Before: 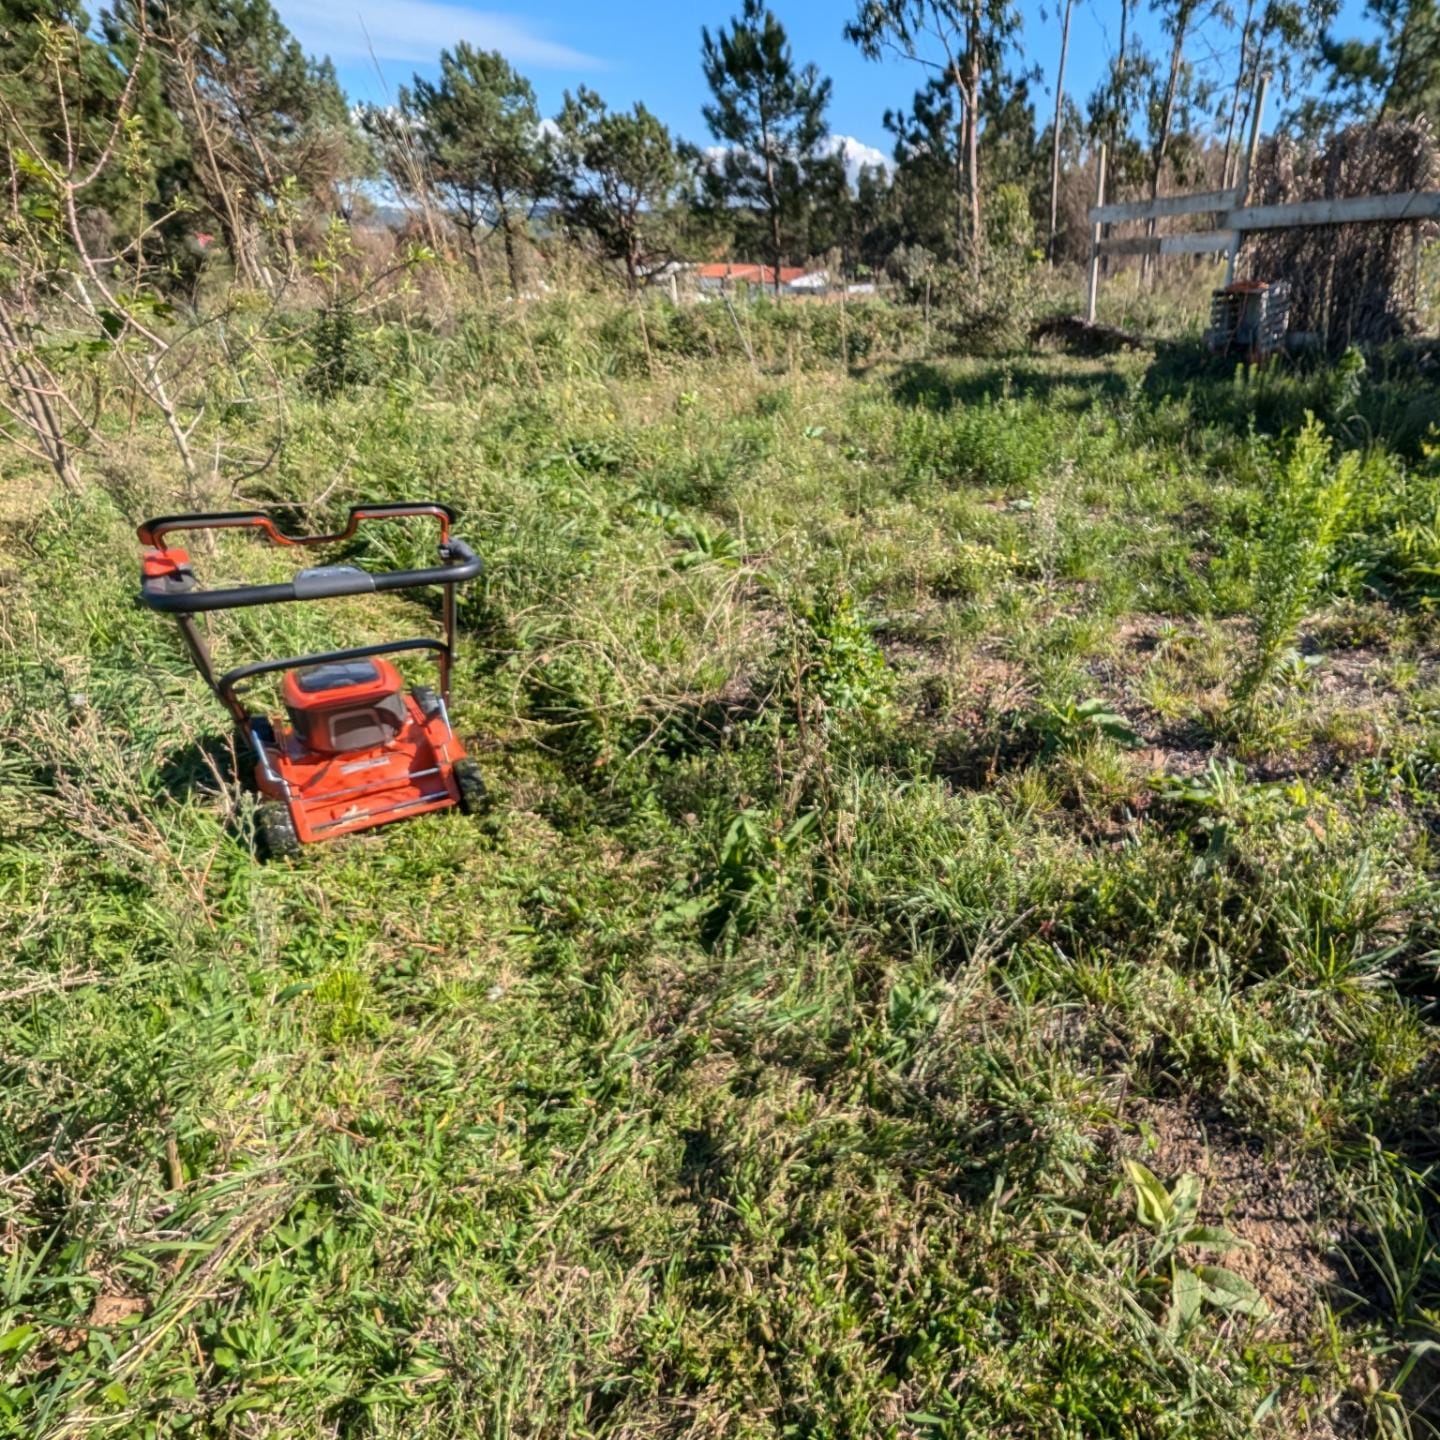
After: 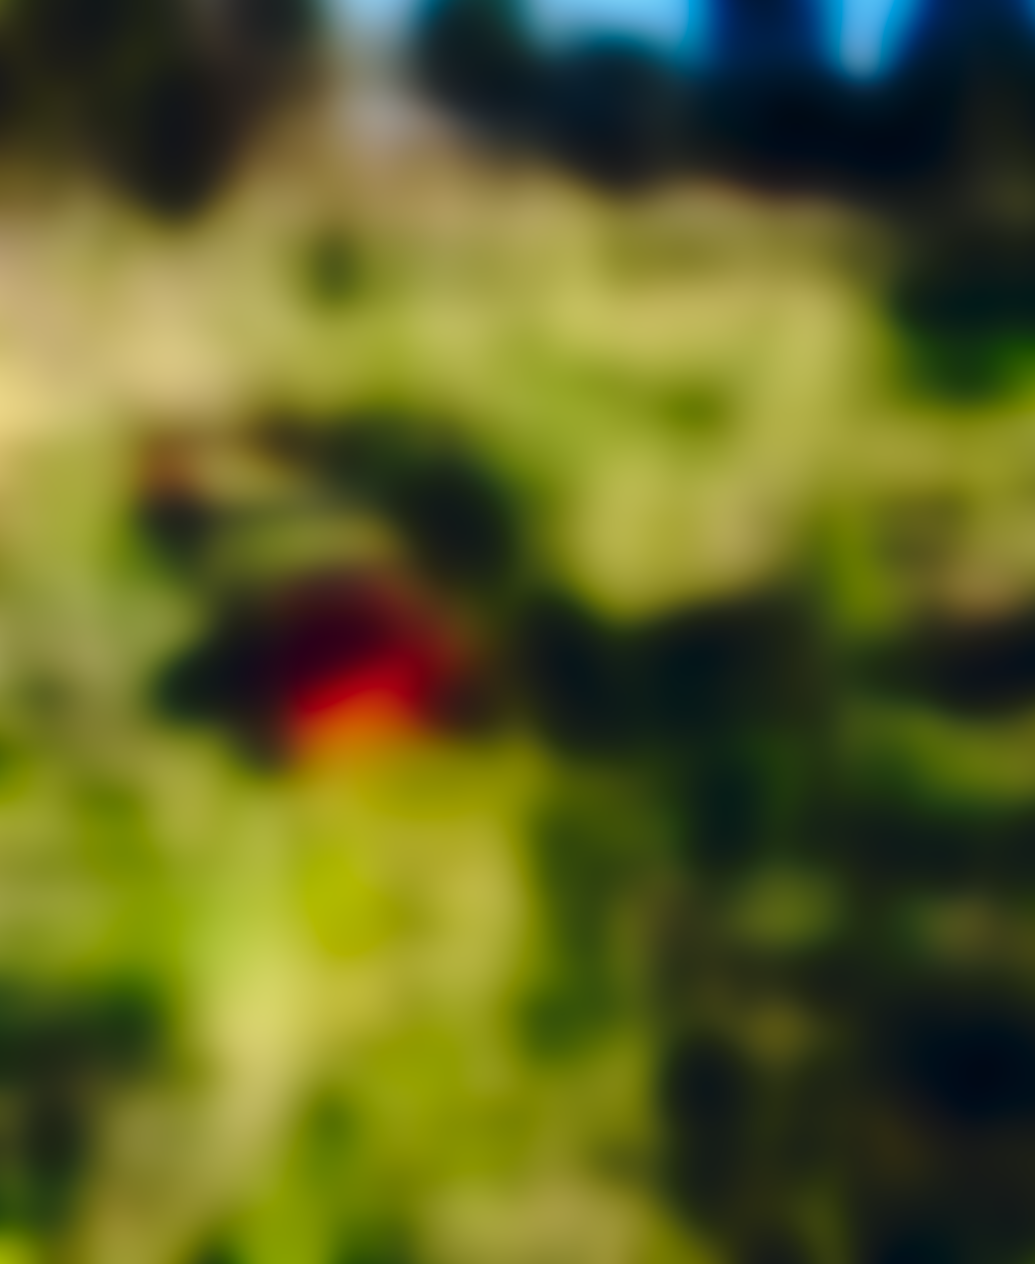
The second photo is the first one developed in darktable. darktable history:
crop: top 5.803%, right 27.864%, bottom 5.804%
lowpass: radius 31.92, contrast 1.72, brightness -0.98, saturation 0.94
base curve: curves: ch0 [(0, 0) (0.028, 0.03) (0.121, 0.232) (0.46, 0.748) (0.859, 0.968) (1, 1)], preserve colors none
color balance rgb: shadows lift › hue 87.51°, highlights gain › chroma 1.35%, highlights gain › hue 55.1°, global offset › chroma 0.13%, global offset › hue 253.66°, perceptual saturation grading › global saturation 16.38%
sharpen: on, module defaults
exposure: black level correction 0.007, exposure 0.159 EV, compensate highlight preservation false
haze removal: strength 0.29, distance 0.25, compatibility mode true, adaptive false
